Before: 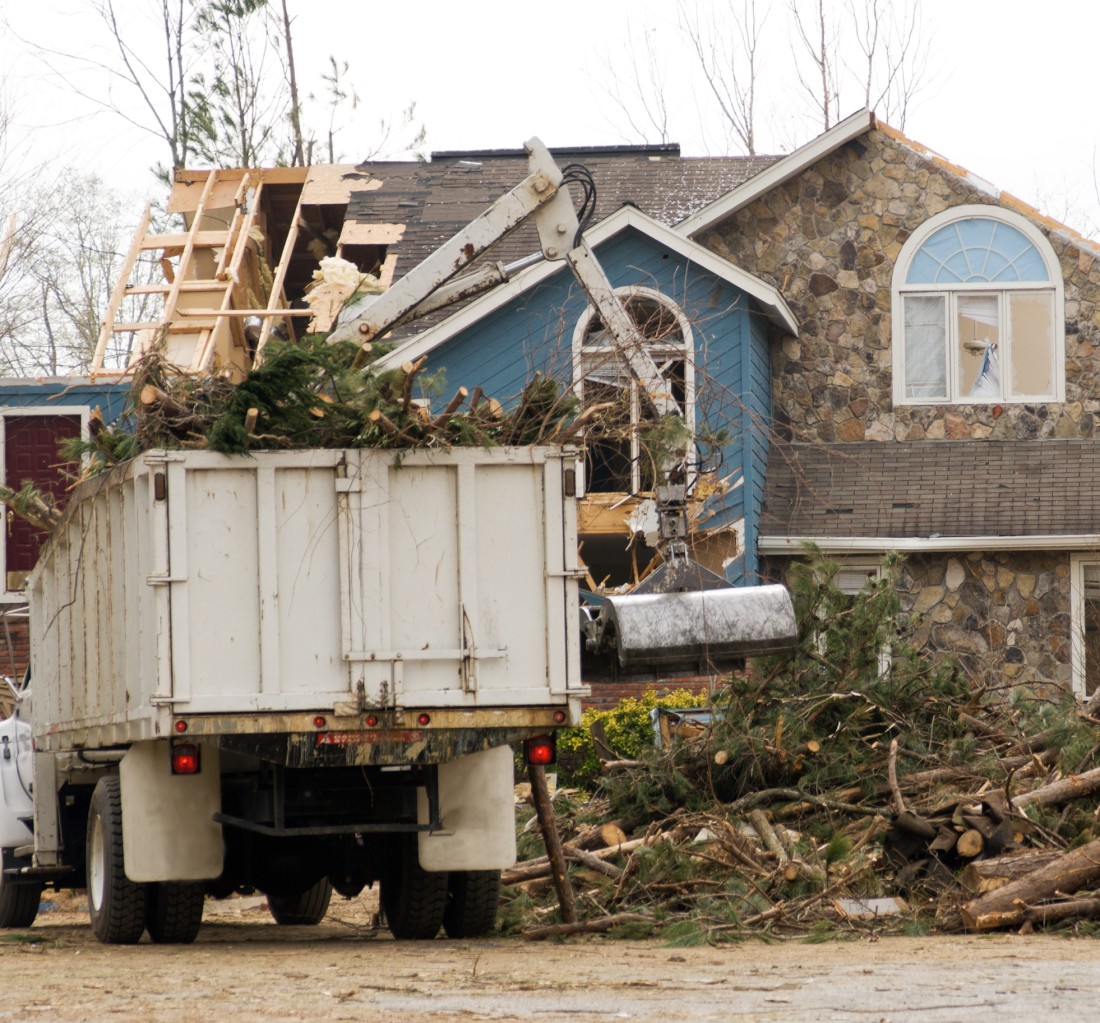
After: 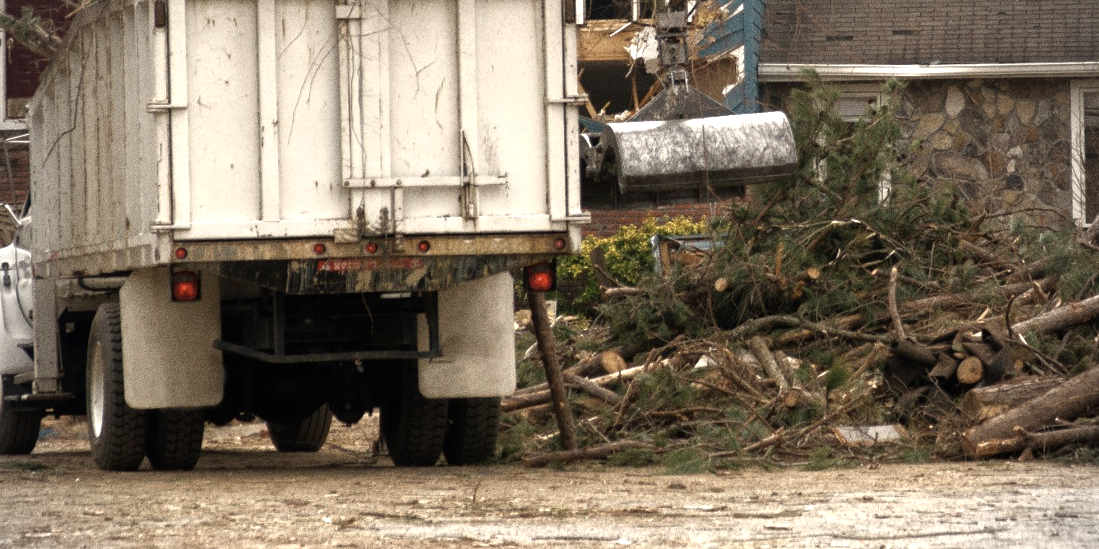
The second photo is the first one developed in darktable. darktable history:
white balance: red 1.045, blue 0.932
exposure: black level correction 0, exposure 0.7 EV, compensate exposure bias true, compensate highlight preservation false
crop and rotate: top 46.237%
grain: coarseness 11.82 ISO, strength 36.67%, mid-tones bias 74.17%
contrast brightness saturation: contrast 0.06, brightness -0.01, saturation -0.23
vignetting: fall-off start 79.88%
base curve: curves: ch0 [(0, 0) (0.826, 0.587) (1, 1)]
